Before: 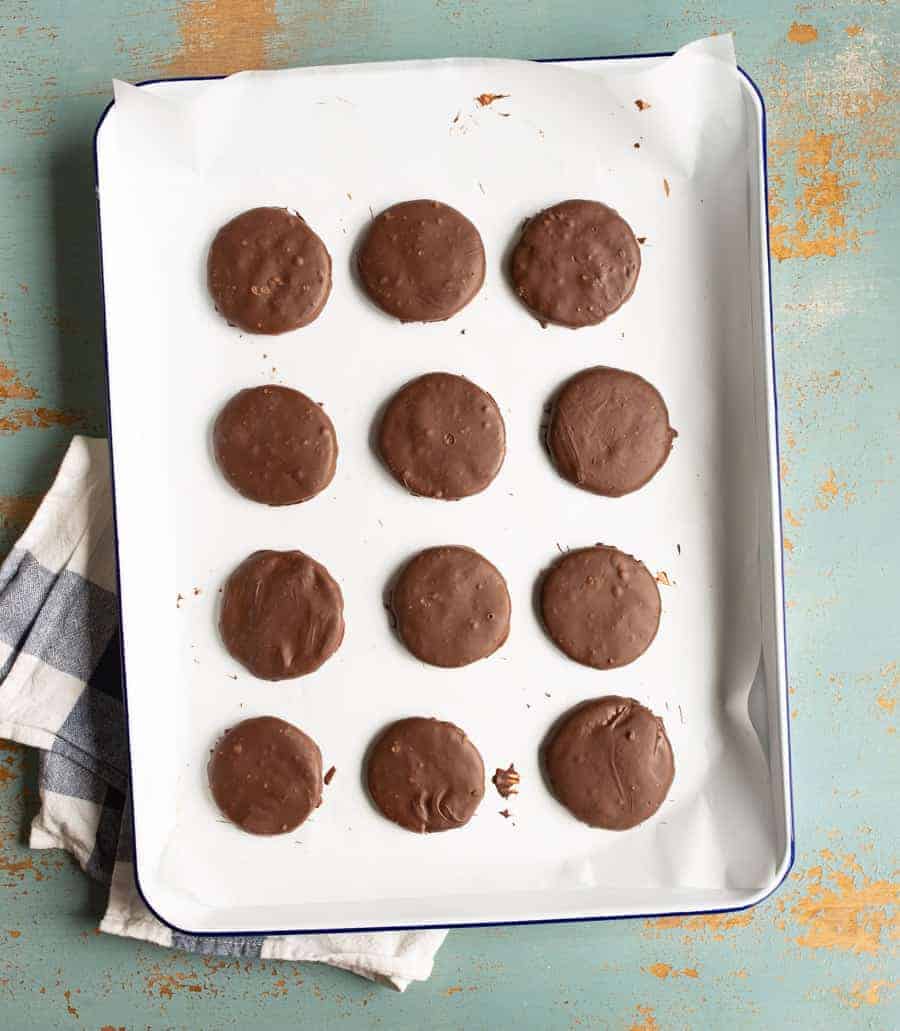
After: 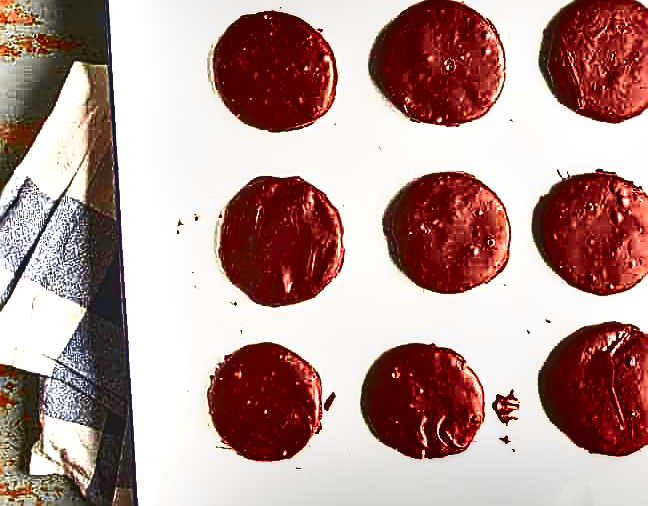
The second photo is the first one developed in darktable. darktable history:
exposure: exposure 0.788 EV, compensate highlight preservation false
crop: top 36.337%, right 27.954%, bottom 14.496%
sharpen: amount 1.85
tone curve: curves: ch0 [(0, 0.036) (0.119, 0.115) (0.466, 0.498) (0.715, 0.767) (0.817, 0.865) (1, 0.998)]; ch1 [(0, 0) (0.377, 0.424) (0.442, 0.491) (0.487, 0.498) (0.514, 0.512) (0.536, 0.577) (0.66, 0.724) (1, 1)]; ch2 [(0, 0) (0.38, 0.405) (0.463, 0.443) (0.492, 0.486) (0.526, 0.541) (0.578, 0.598) (1, 1)], color space Lab, independent channels, preserve colors none
local contrast: on, module defaults
color balance rgb: linear chroma grading › global chroma 0.916%, perceptual saturation grading › global saturation -2.433%, perceptual saturation grading › highlights -6.935%, perceptual saturation grading › mid-tones 7.42%, perceptual saturation grading › shadows 4.768%, perceptual brilliance grading › global brilliance 10.737%
shadows and highlights: shadows 74.7, highlights -60.78, soften with gaussian
